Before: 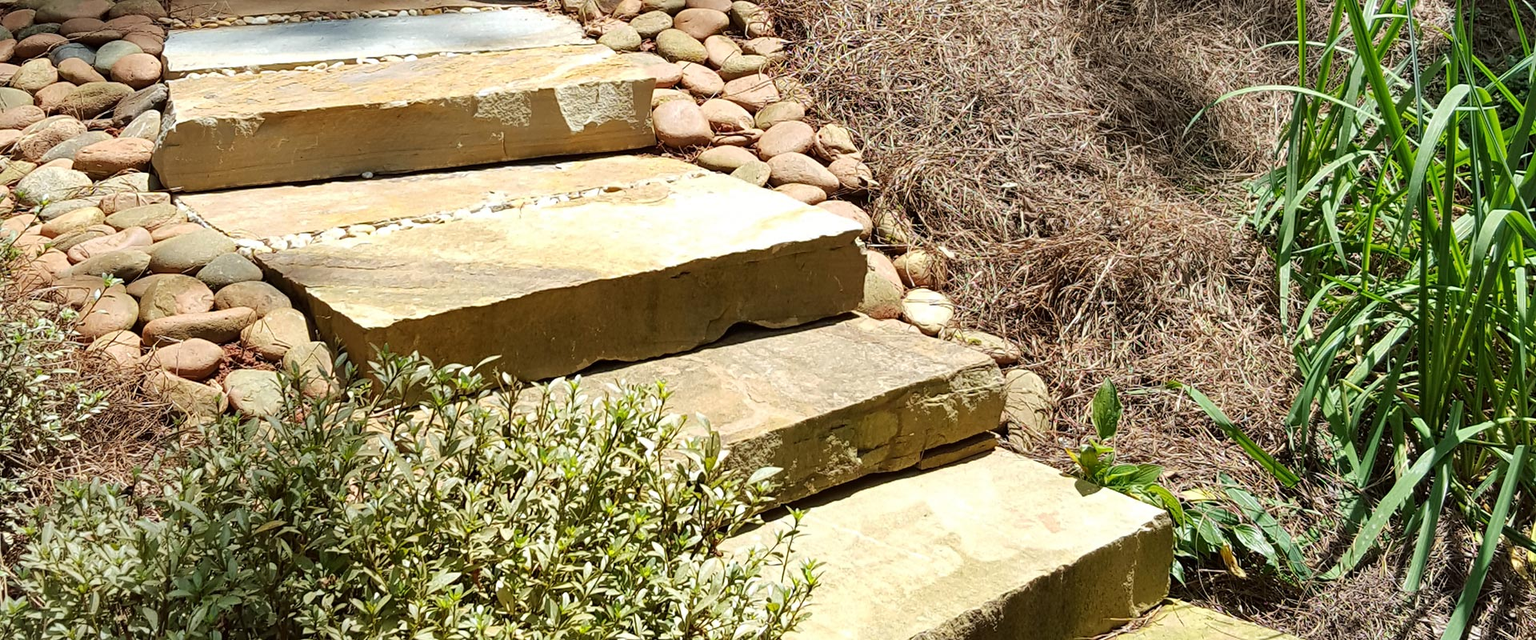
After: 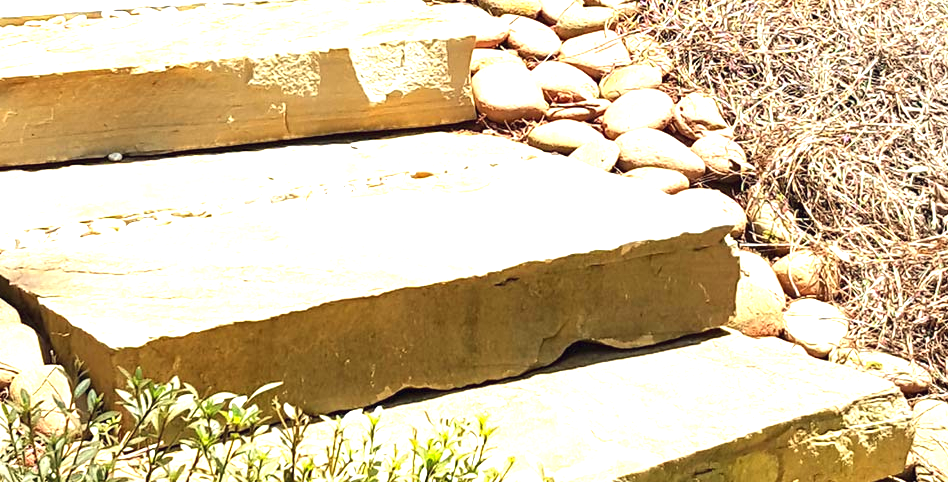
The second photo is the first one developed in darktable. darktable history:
exposure: black level correction 0, exposure 1.385 EV, compensate exposure bias true, compensate highlight preservation false
crop: left 17.918%, top 7.827%, right 32.671%, bottom 31.836%
color calibration: gray › normalize channels true, x 0.343, y 0.357, temperature 5090.37 K, gamut compression 0.018
color correction: highlights a* 0.403, highlights b* 2.65, shadows a* -1.2, shadows b* -4.52
